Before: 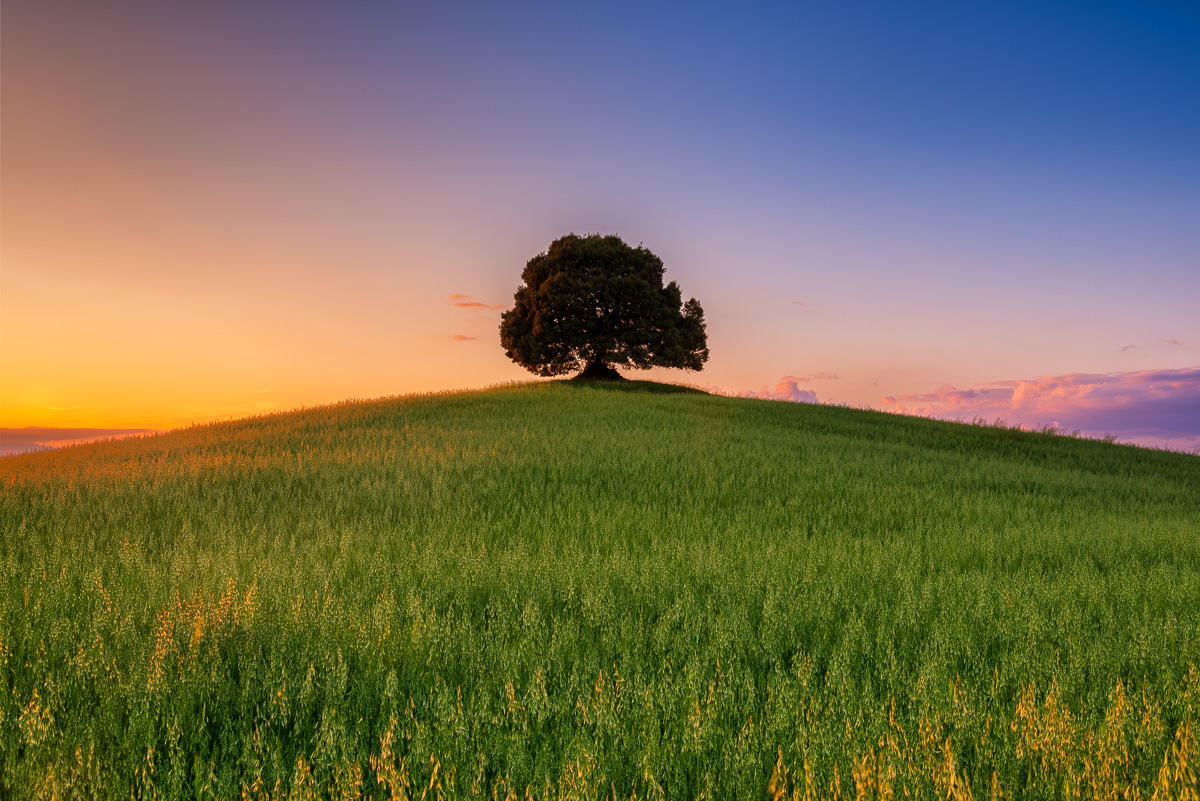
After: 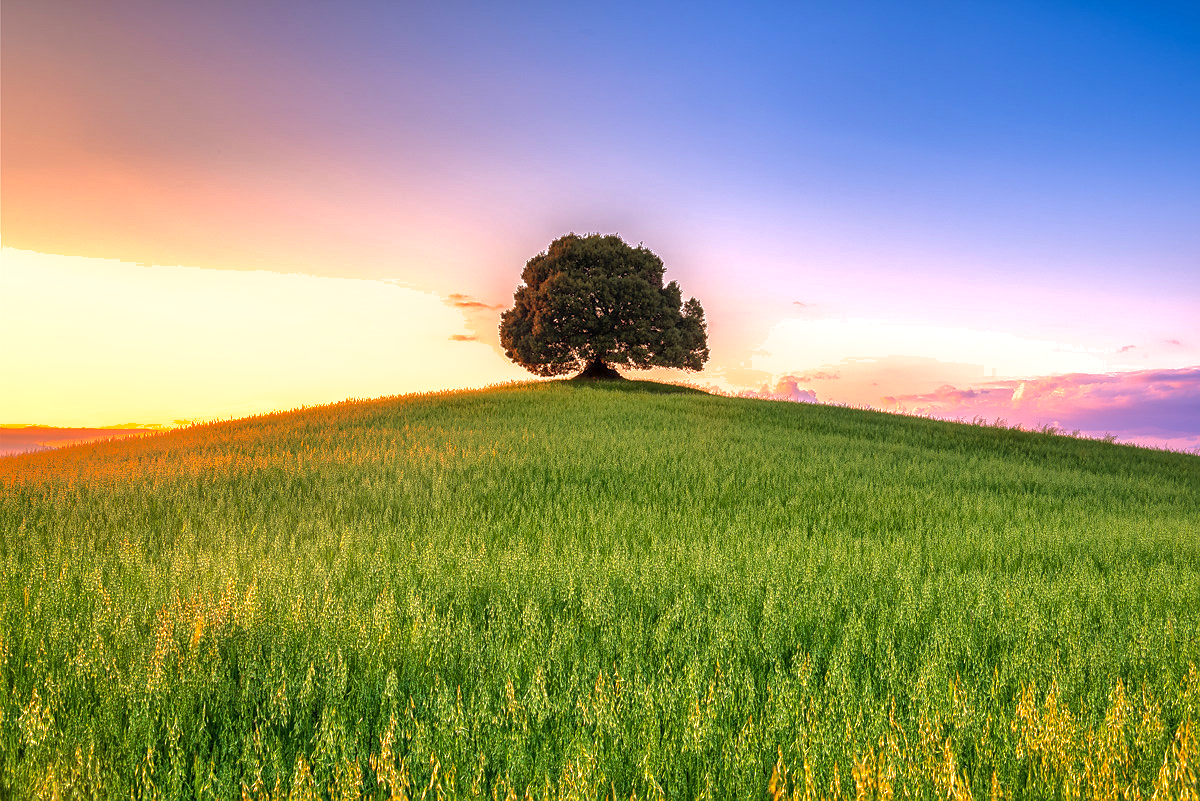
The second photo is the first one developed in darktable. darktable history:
exposure: black level correction 0, exposure 1.095 EV, compensate exposure bias true, compensate highlight preservation false
shadows and highlights: on, module defaults
sharpen: radius 1.015, threshold 0.955
local contrast: on, module defaults
